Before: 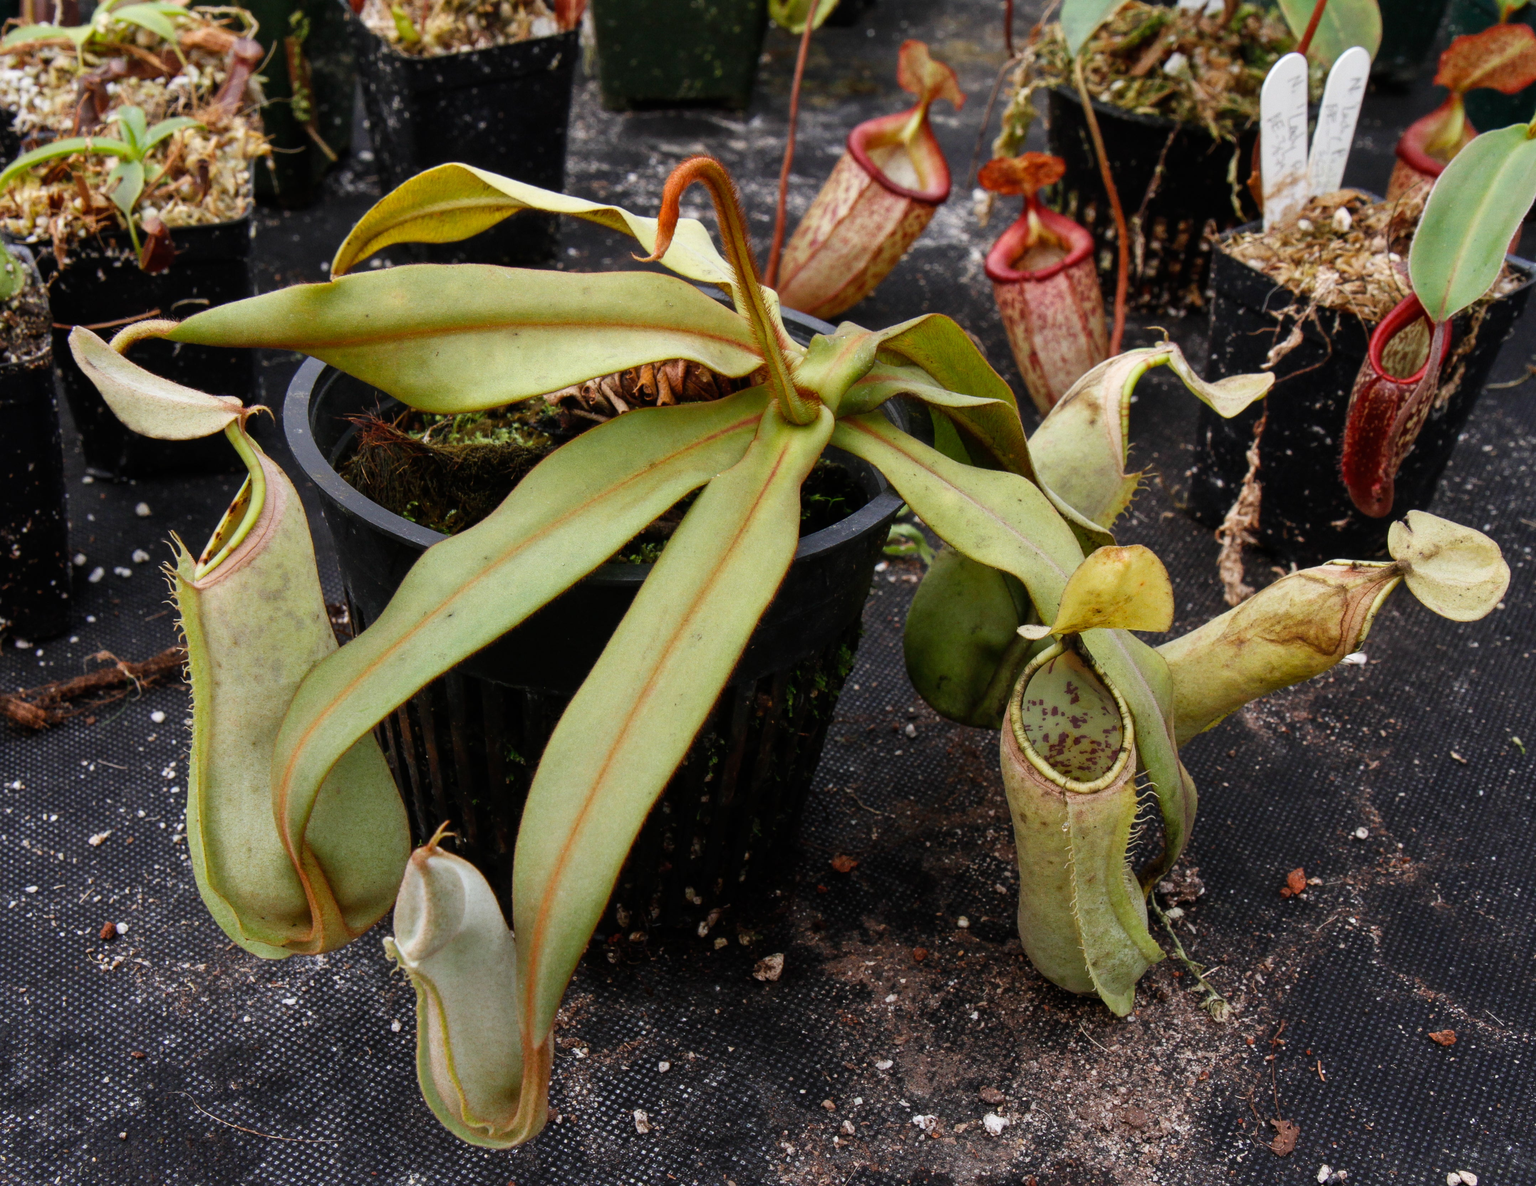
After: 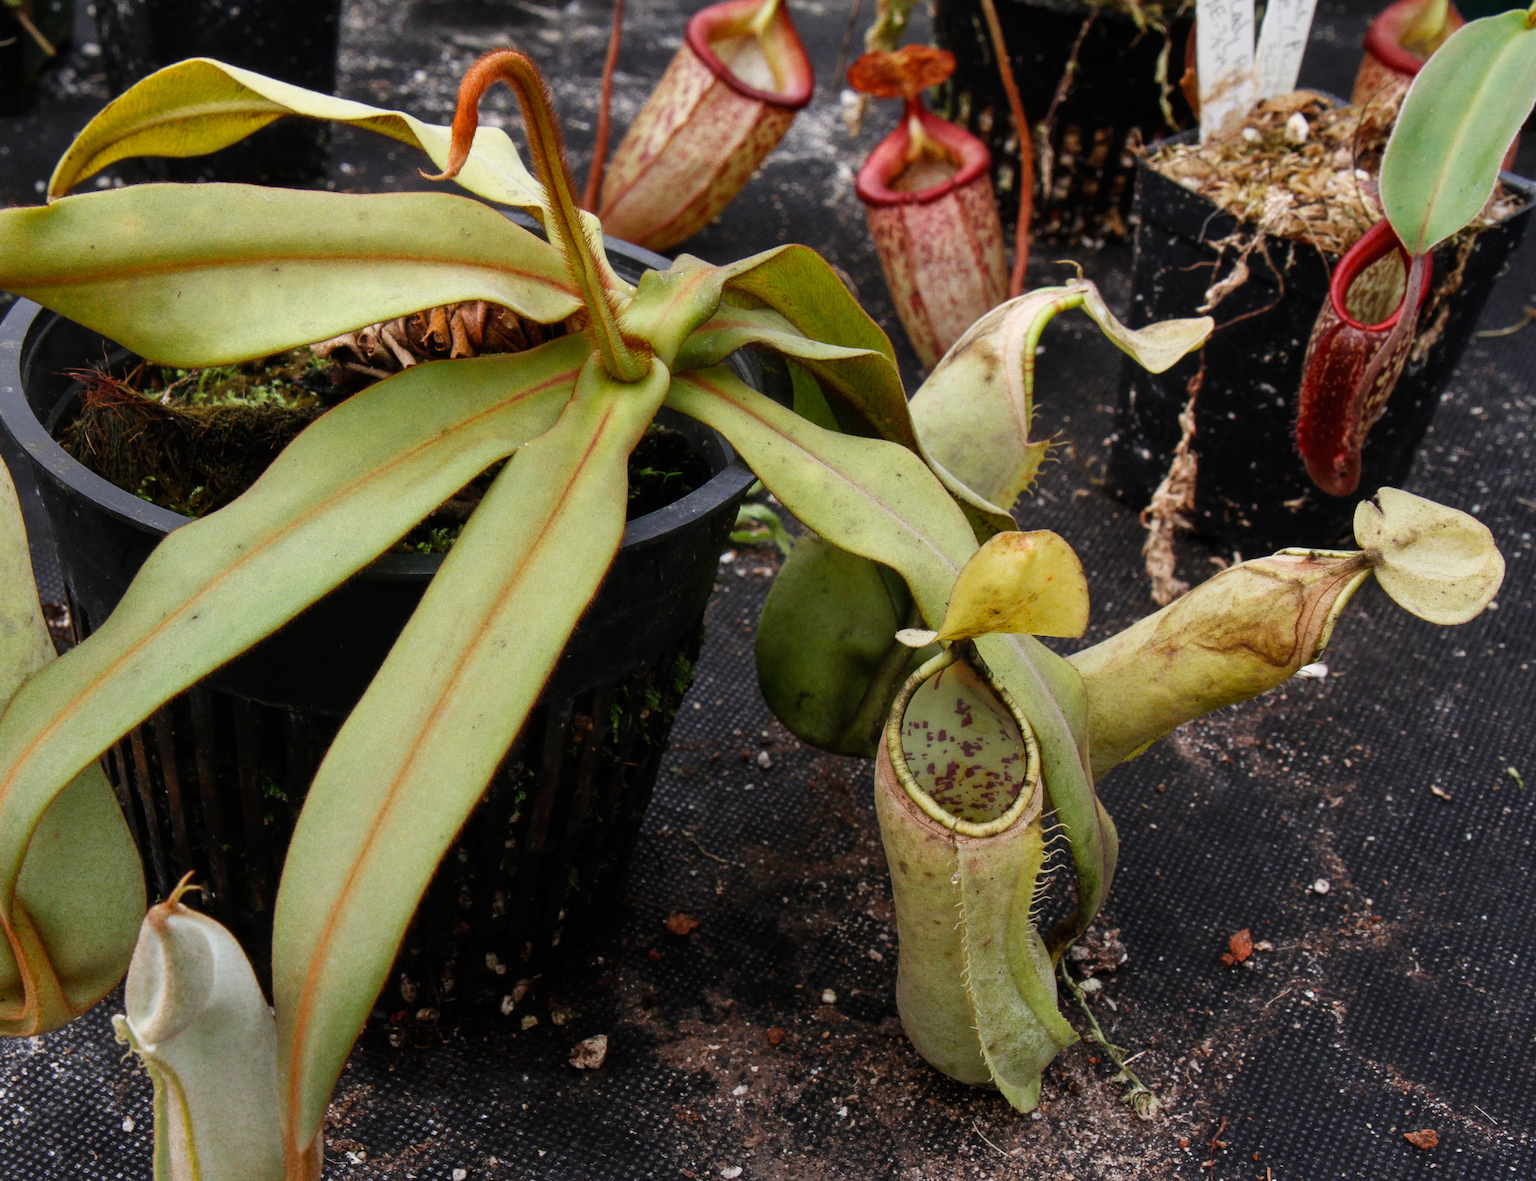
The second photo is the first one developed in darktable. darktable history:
crop: left 19.046%, top 9.798%, right 0.001%, bottom 9.592%
